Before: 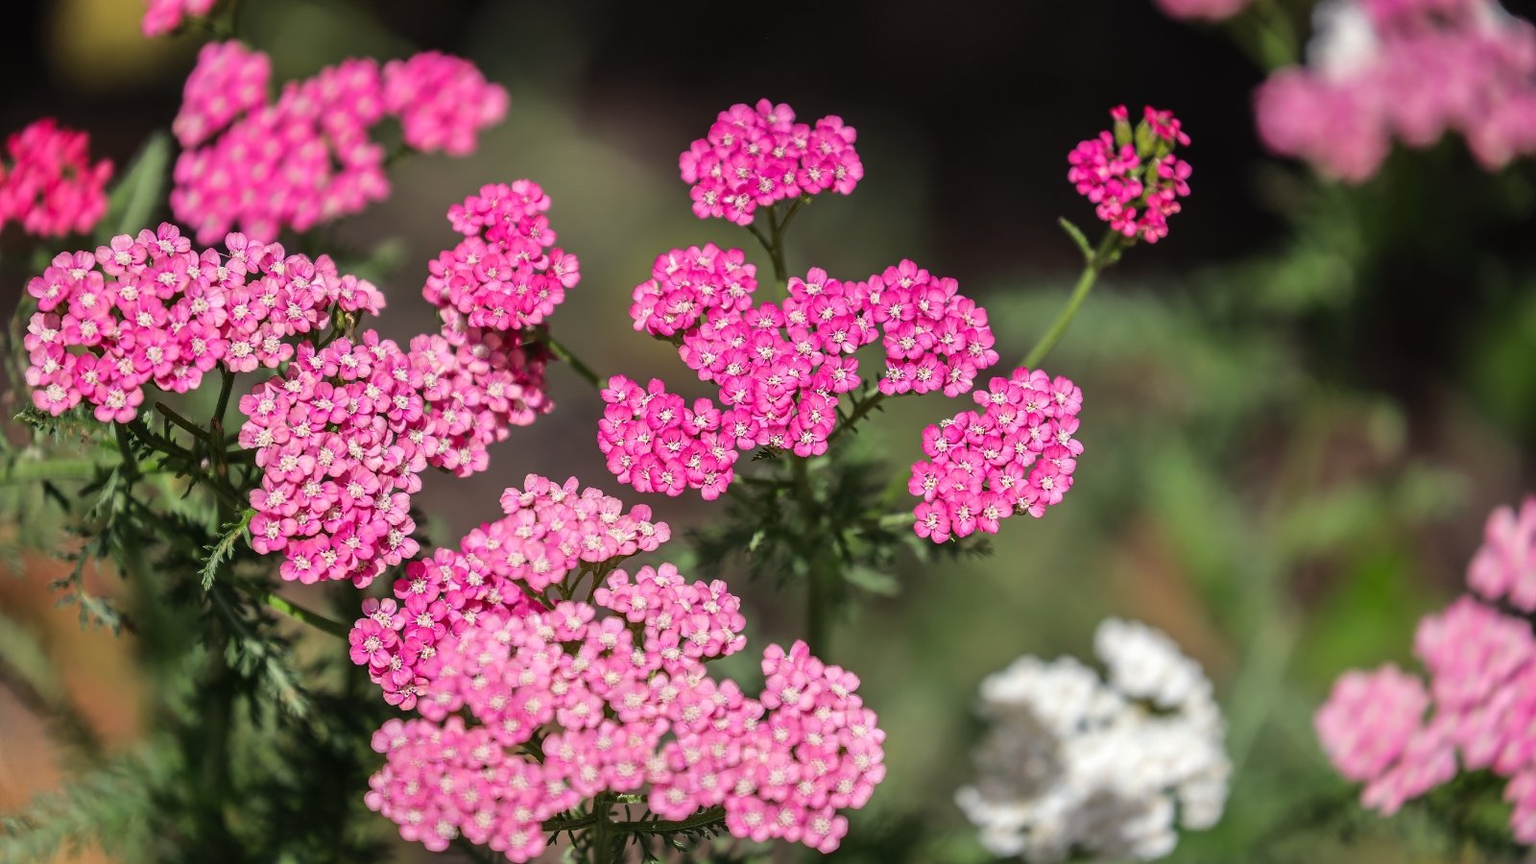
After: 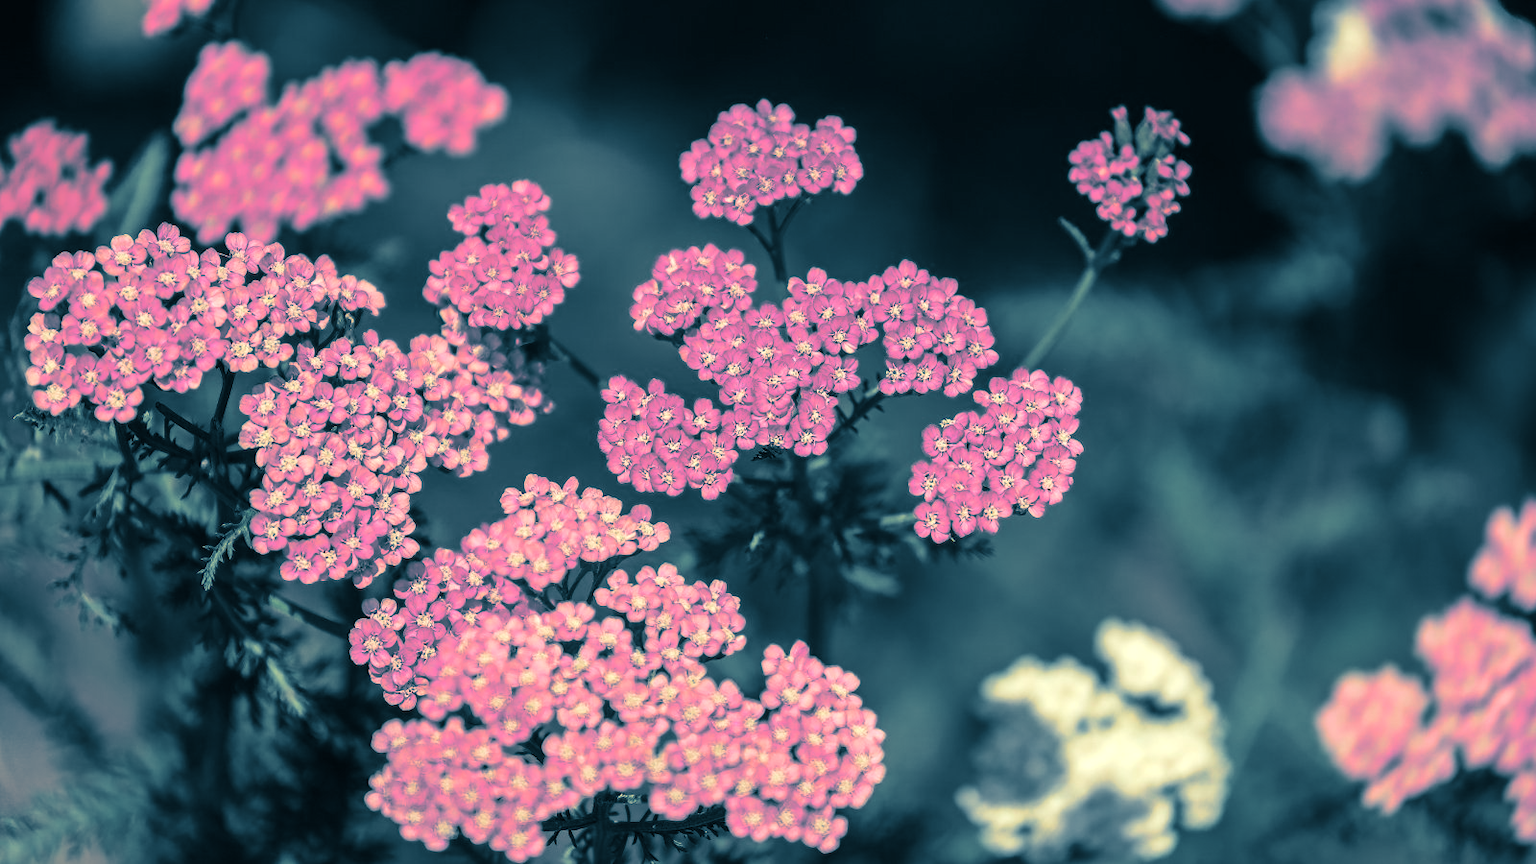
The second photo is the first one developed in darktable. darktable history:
channel mixer: red [0, 0, 0, 1, 0, 0, 0], green [0 ×4, 1, 0, 0], blue [0, 0, 0, 0.1, 0.1, 0.8, 0]
velvia: on, module defaults
split-toning: shadows › hue 212.4°, balance -70
